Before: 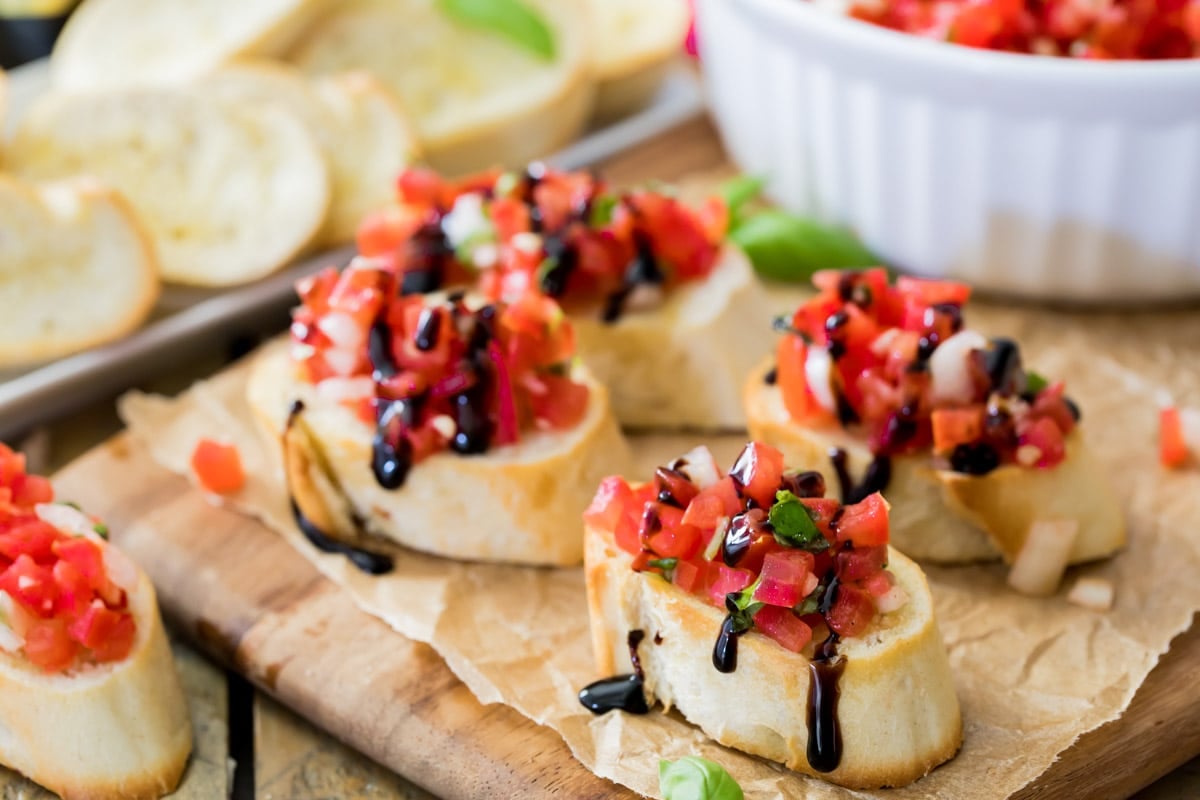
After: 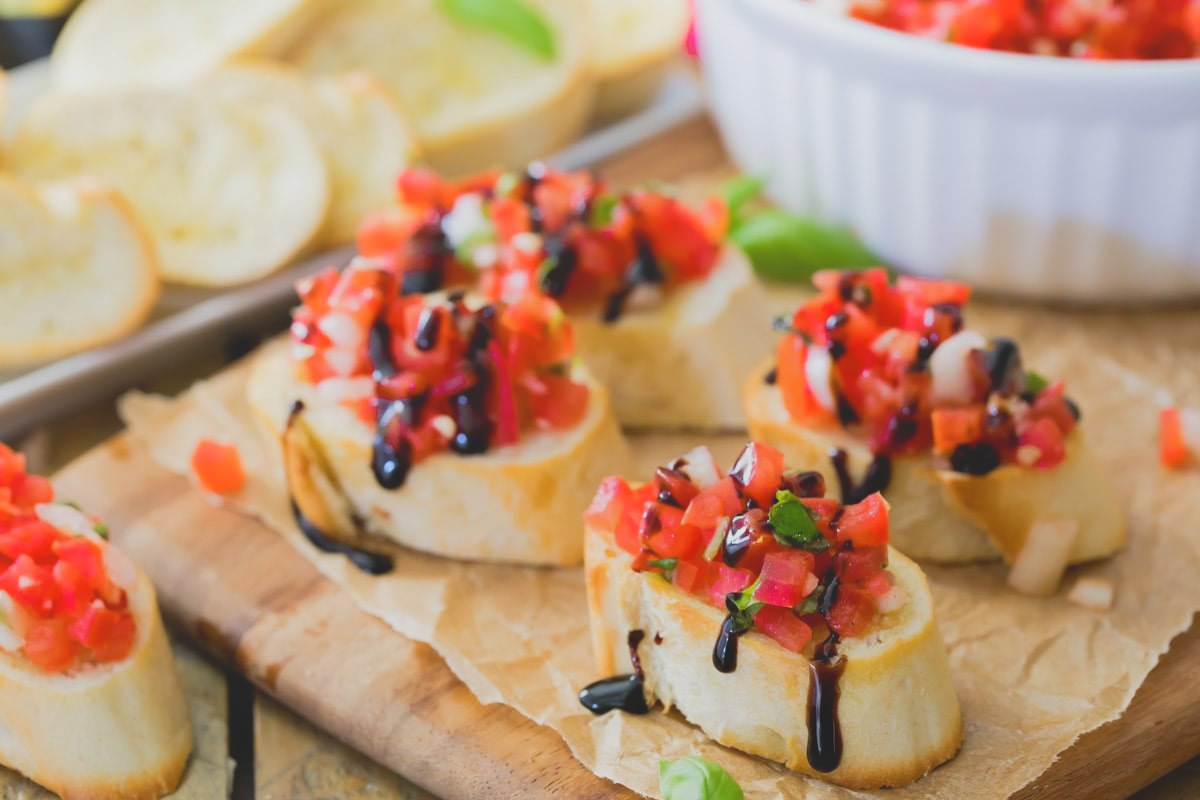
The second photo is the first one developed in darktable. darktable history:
local contrast: detail 69%
